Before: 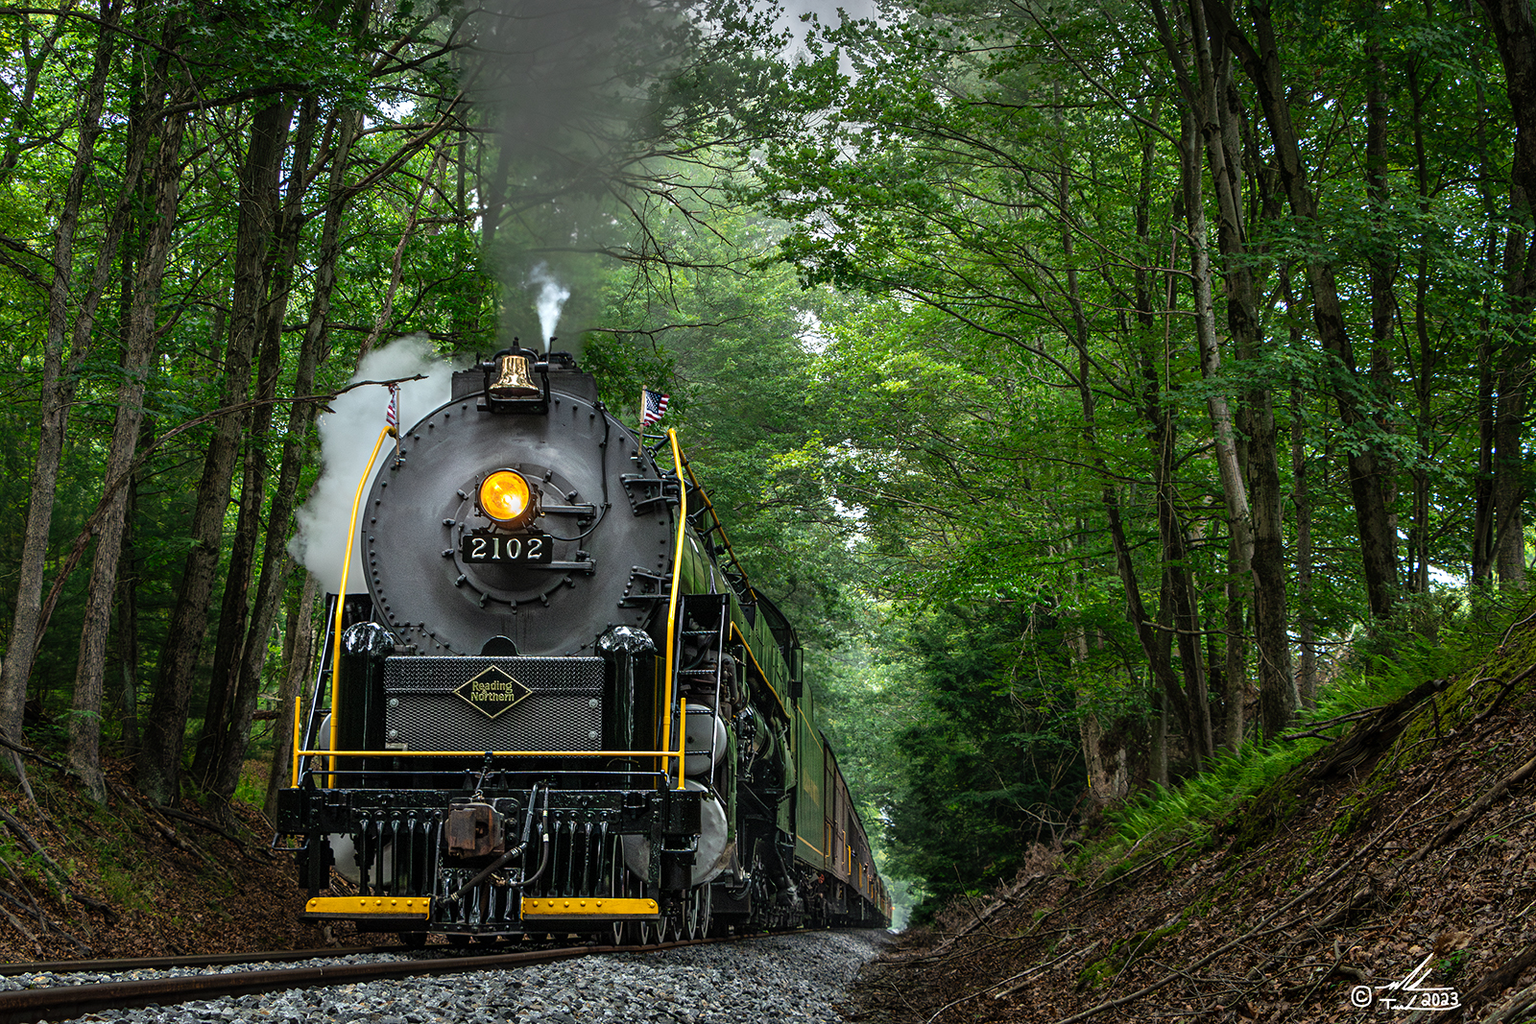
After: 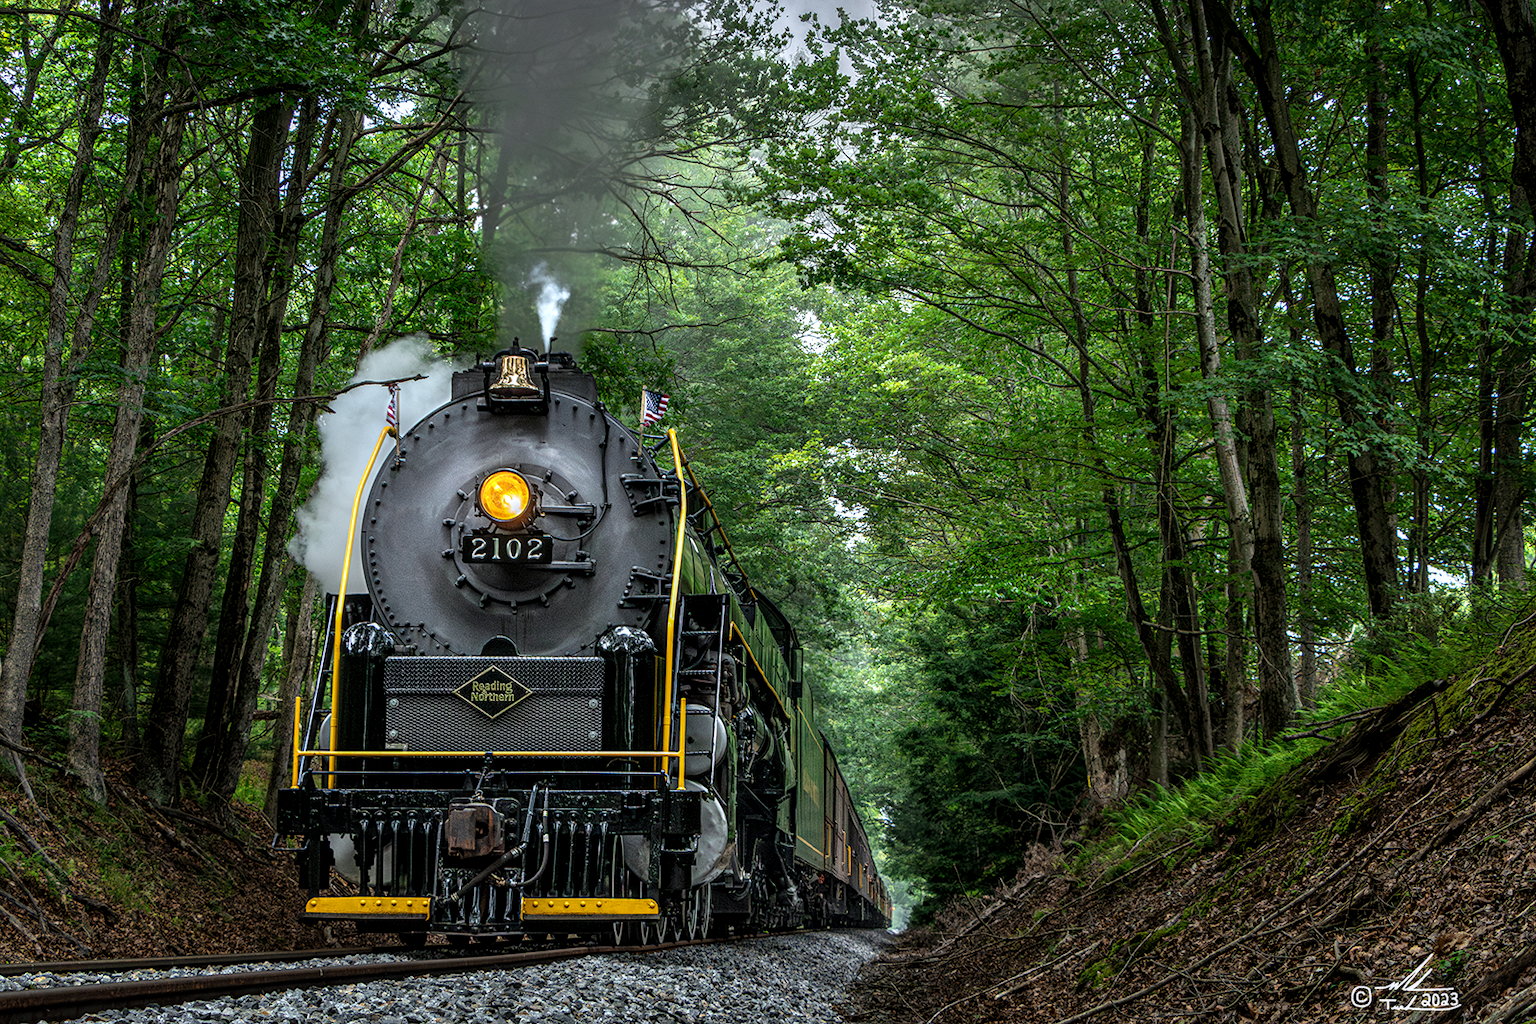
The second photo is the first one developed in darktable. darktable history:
local contrast: detail 130%
white balance: red 0.983, blue 1.036
